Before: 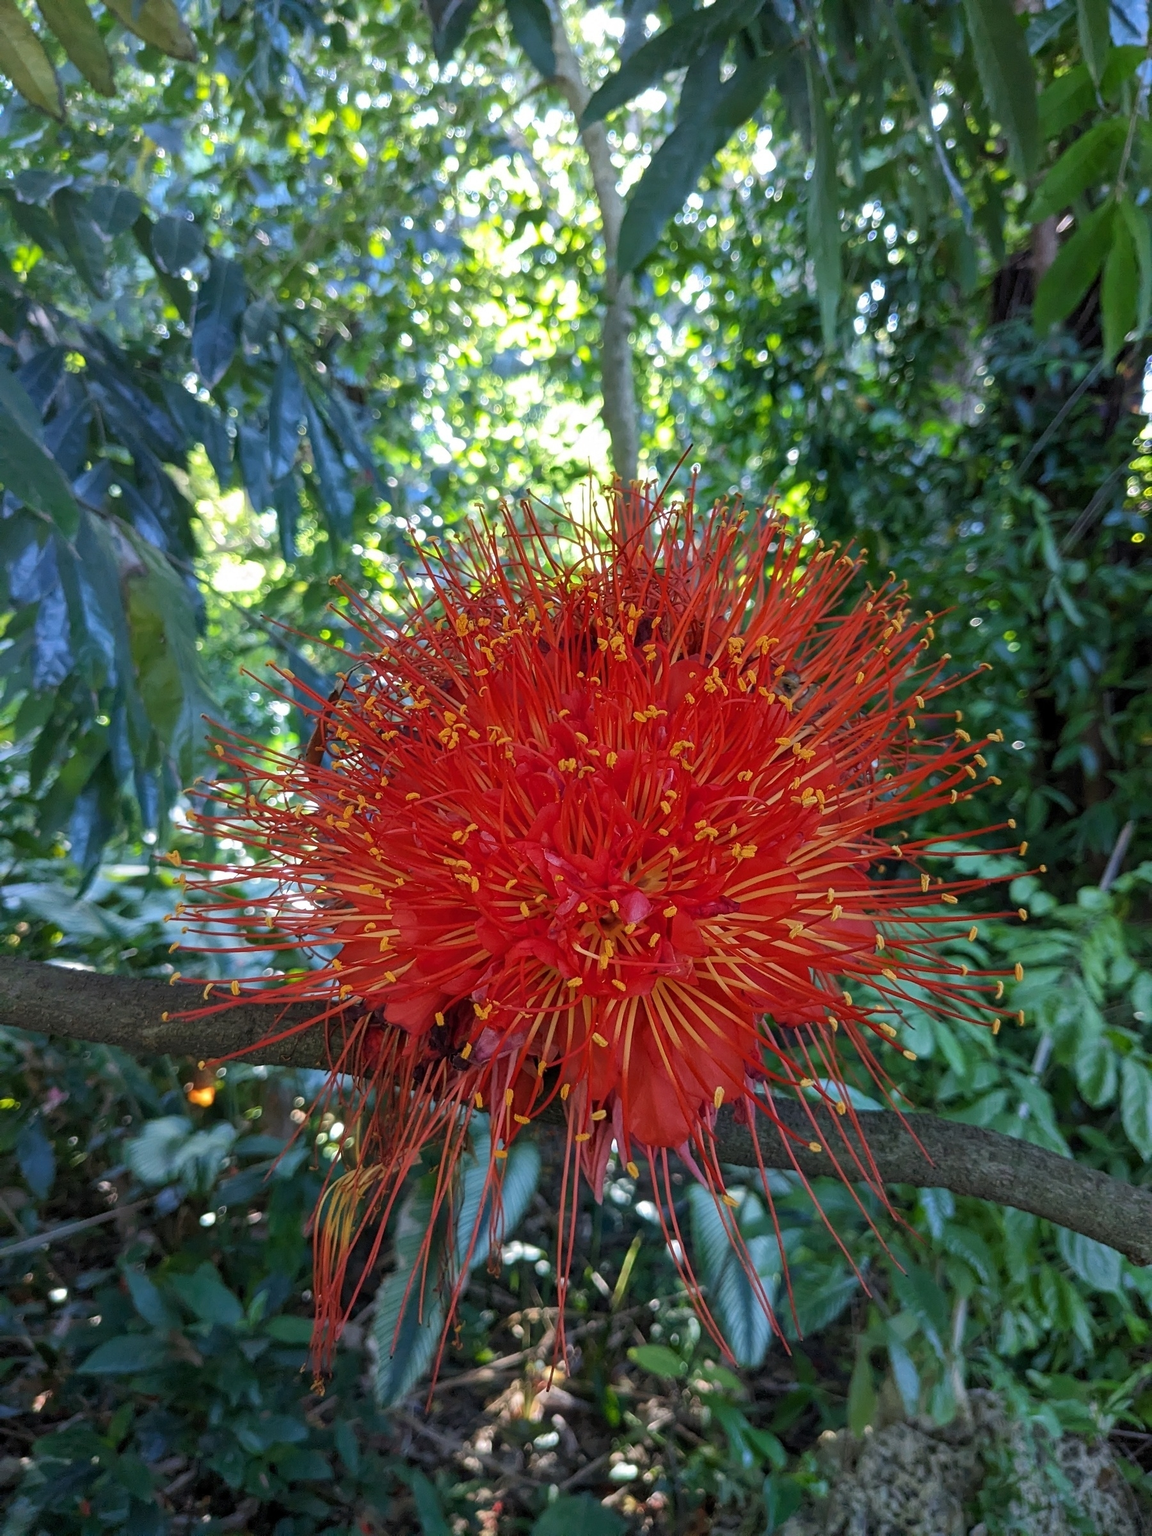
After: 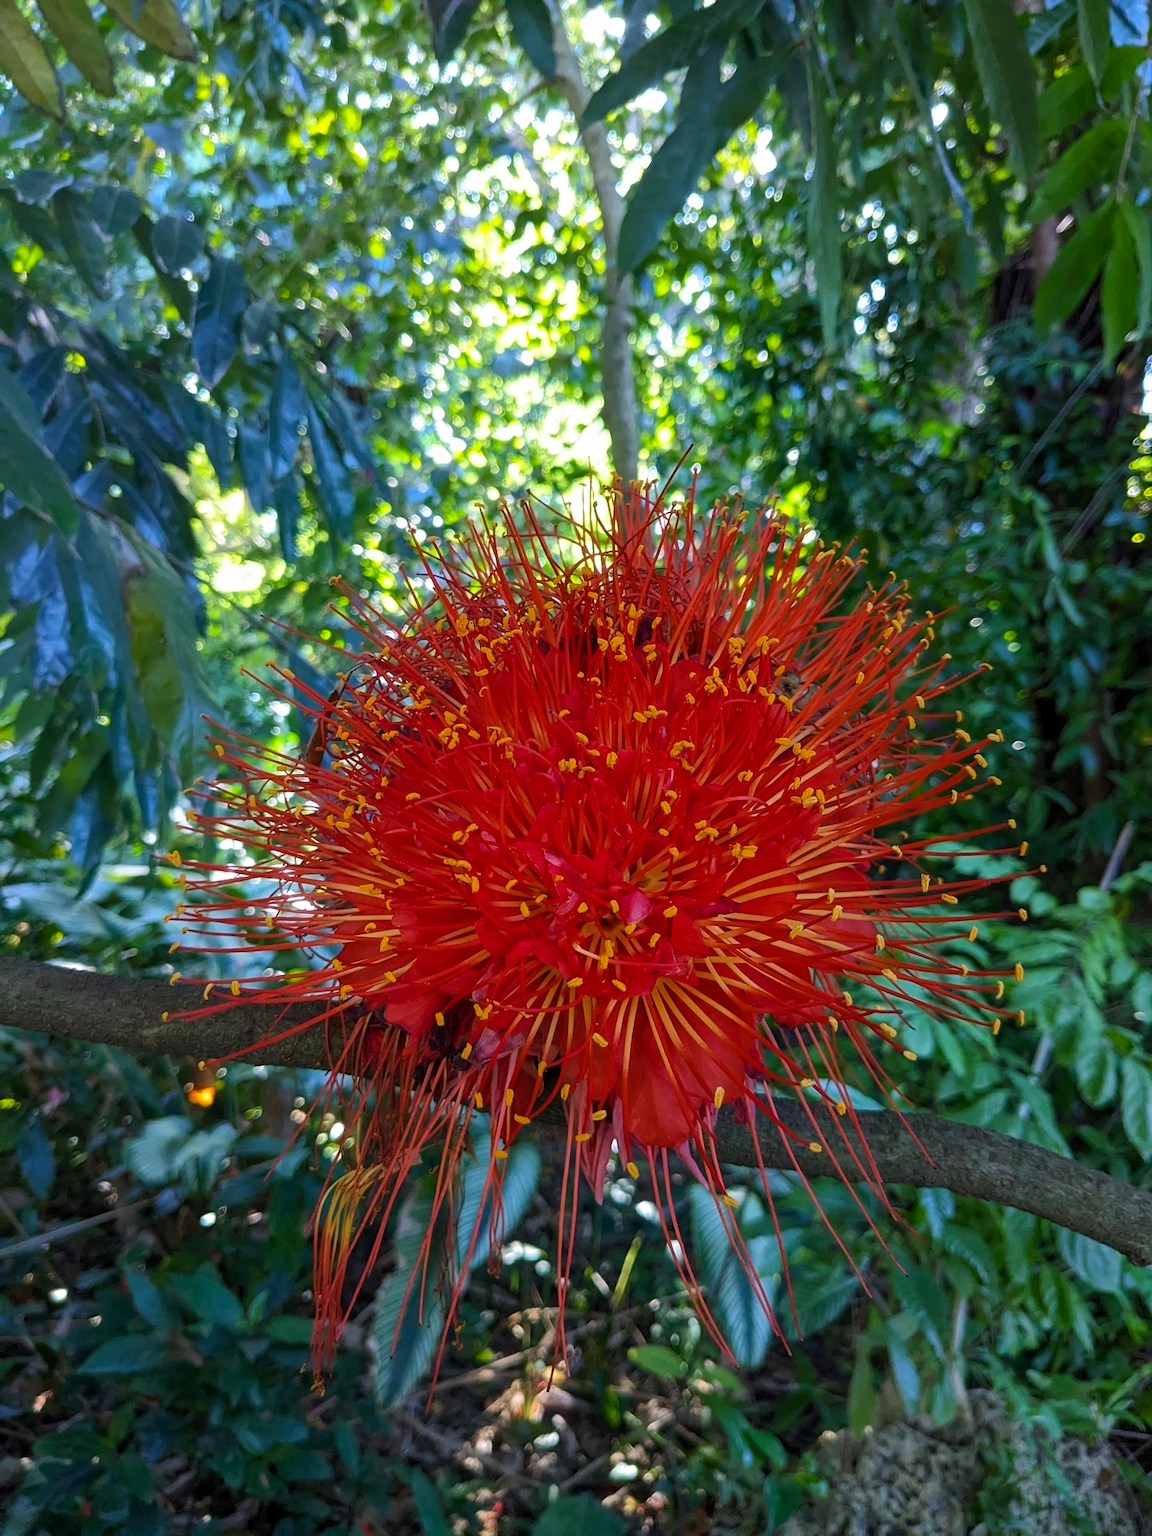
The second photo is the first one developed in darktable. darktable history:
color balance rgb: shadows lift › luminance -20.41%, perceptual saturation grading › global saturation 10.59%, global vibrance 25.381%
